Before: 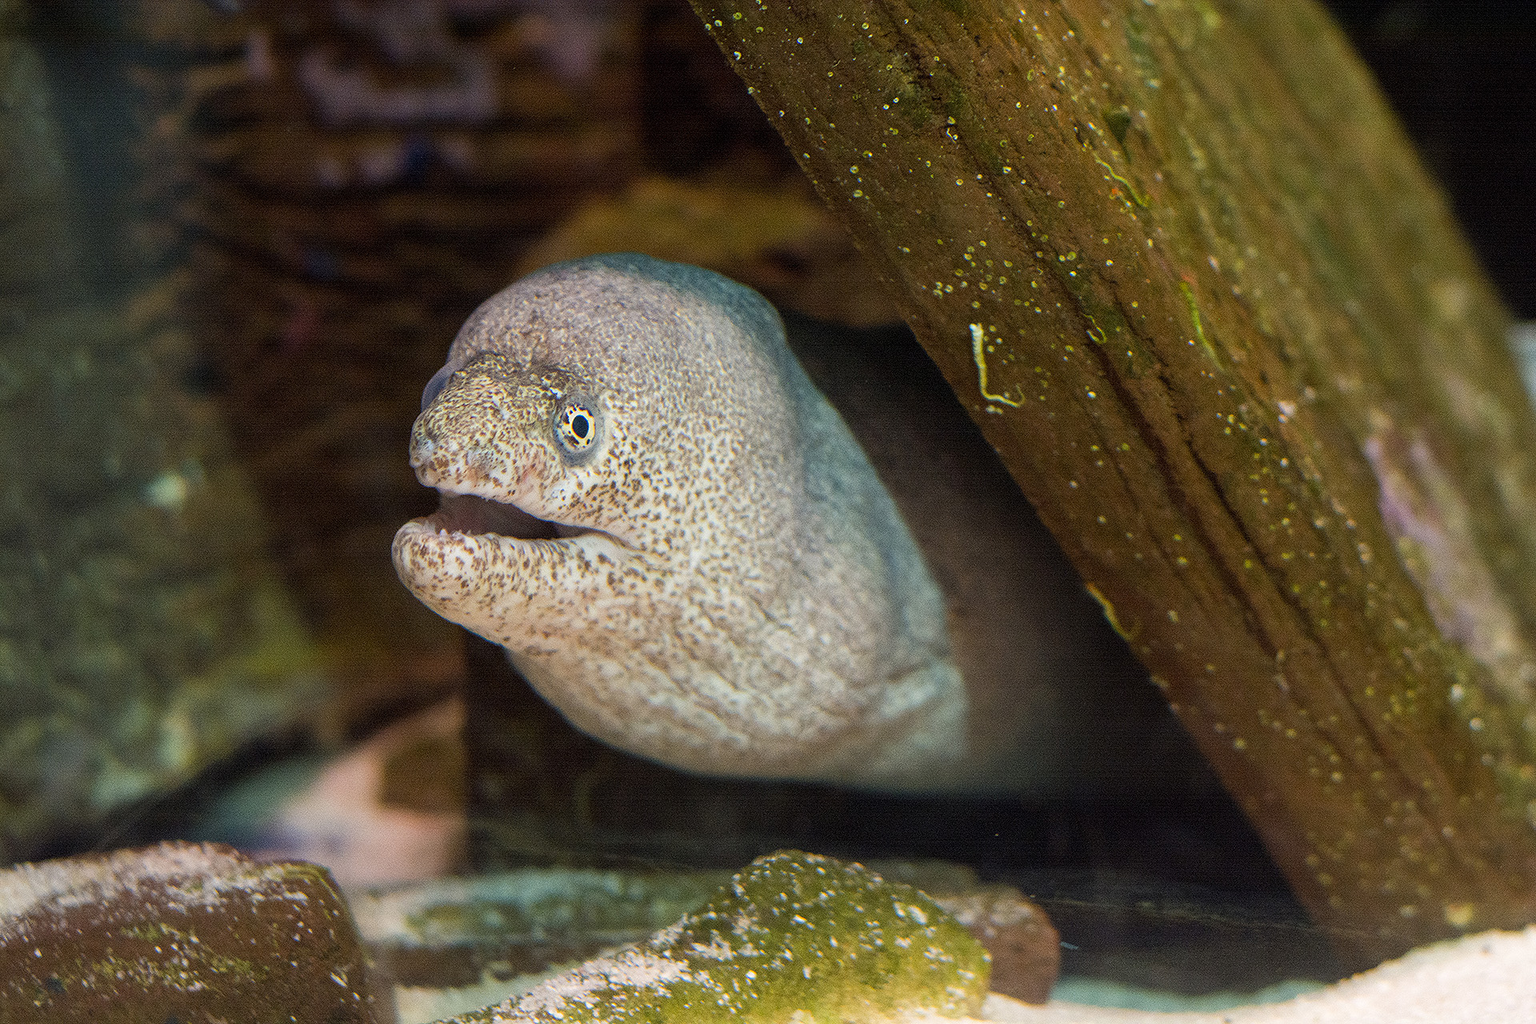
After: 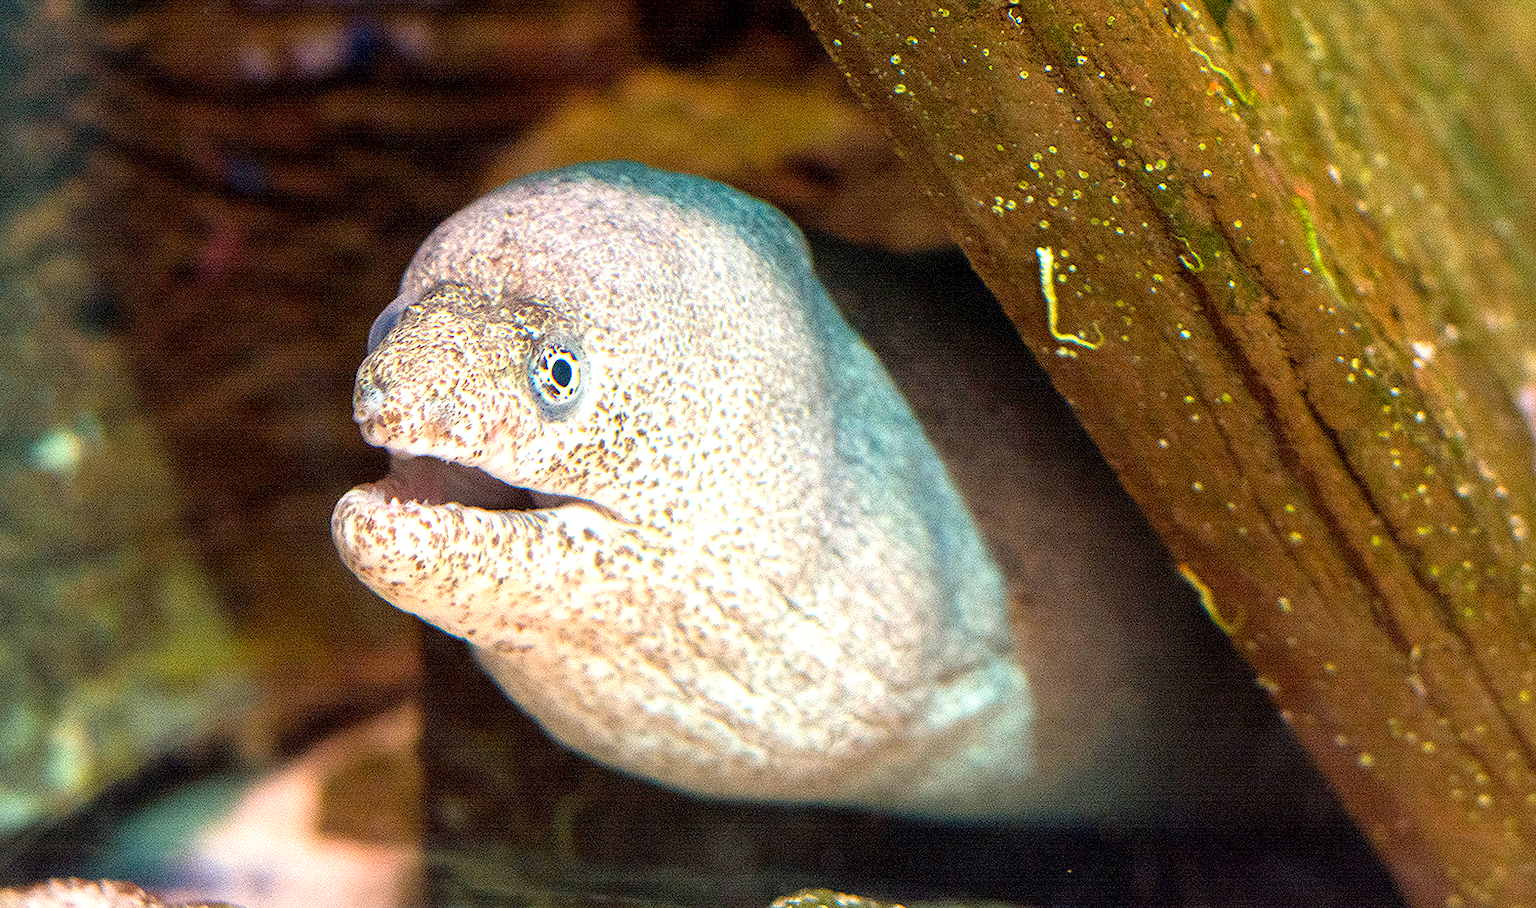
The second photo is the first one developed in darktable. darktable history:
crop: left 7.856%, top 11.836%, right 10.12%, bottom 15.387%
tone equalizer: on, module defaults
exposure: black level correction 0.001, exposure 1.129 EV, compensate exposure bias true, compensate highlight preservation false
